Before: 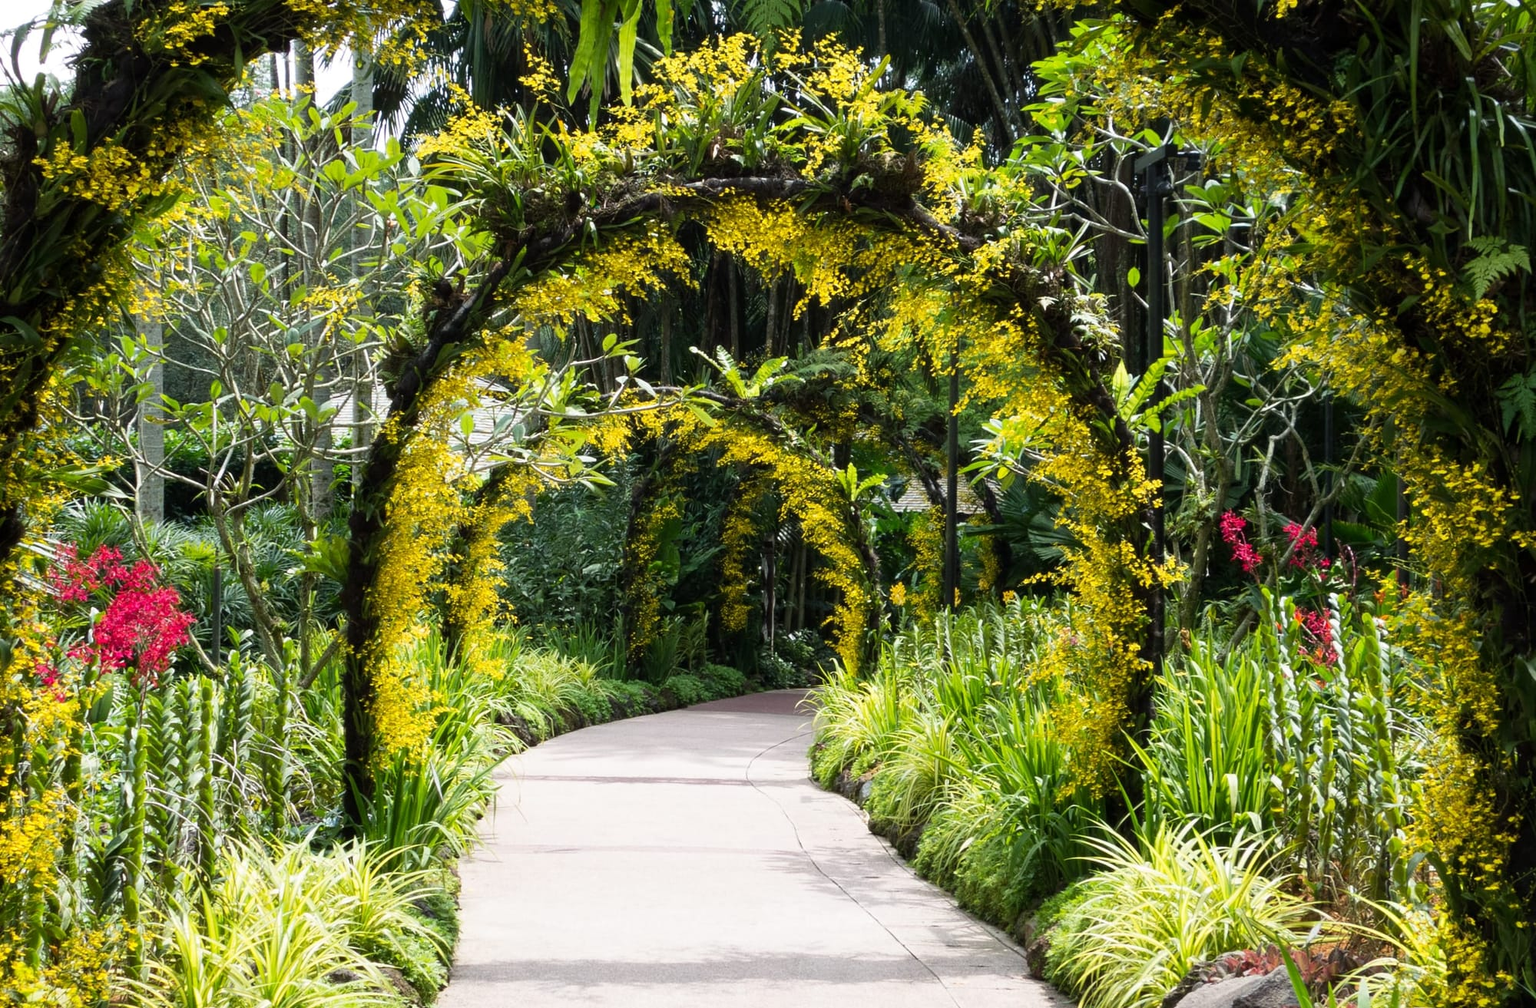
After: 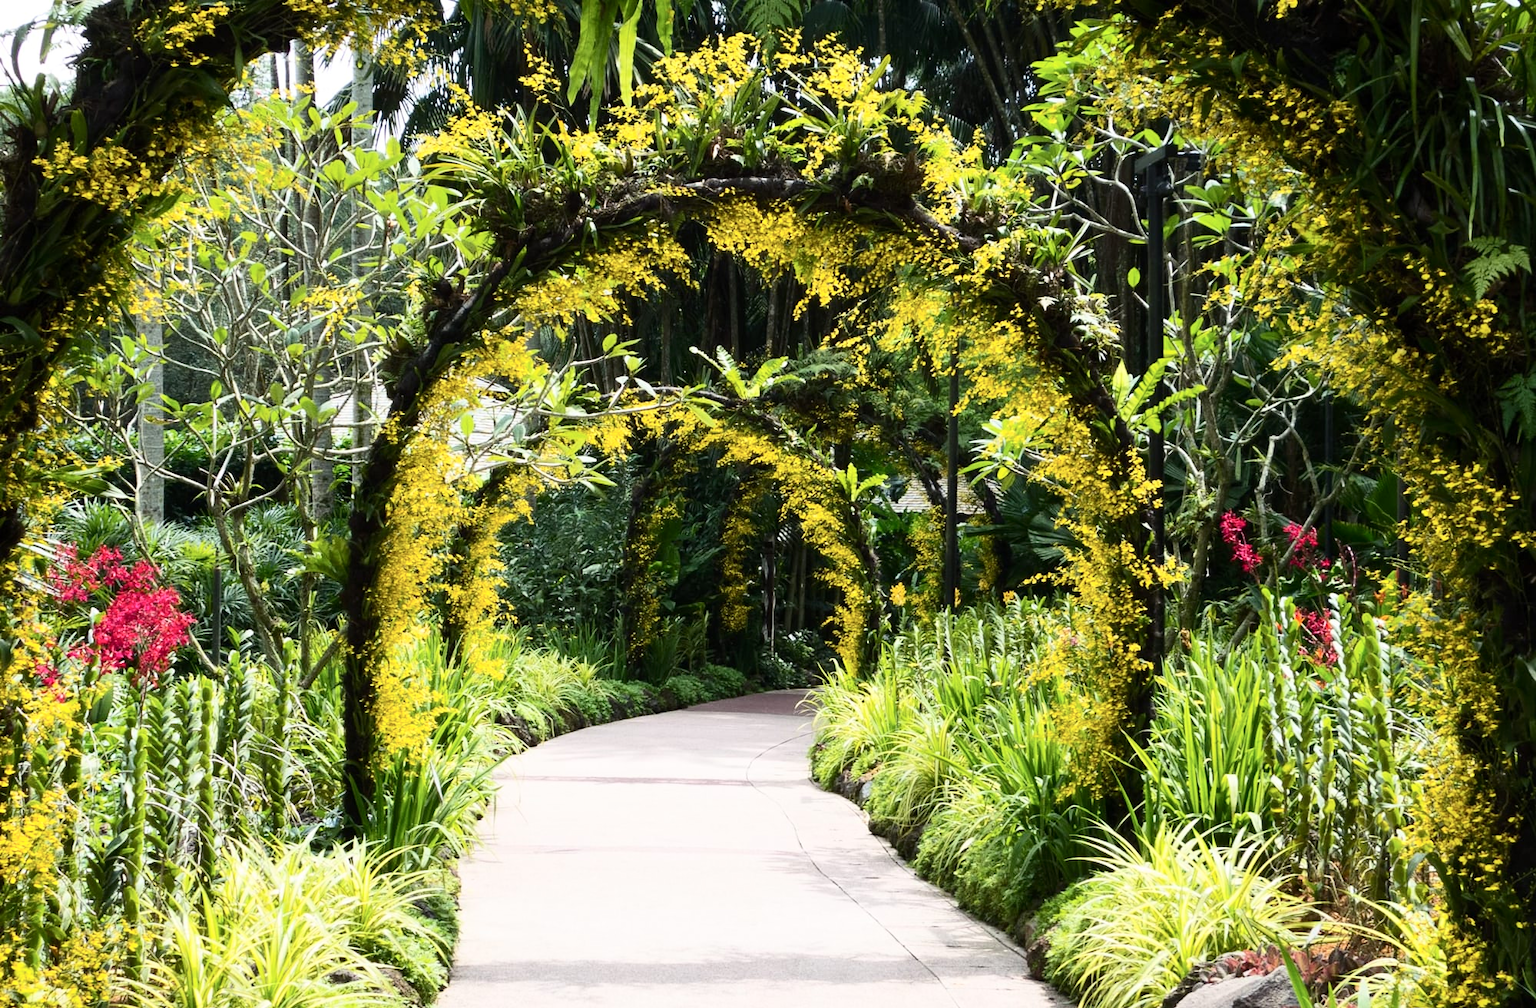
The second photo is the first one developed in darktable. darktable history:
contrast brightness saturation: contrast 0.242, brightness 0.086
